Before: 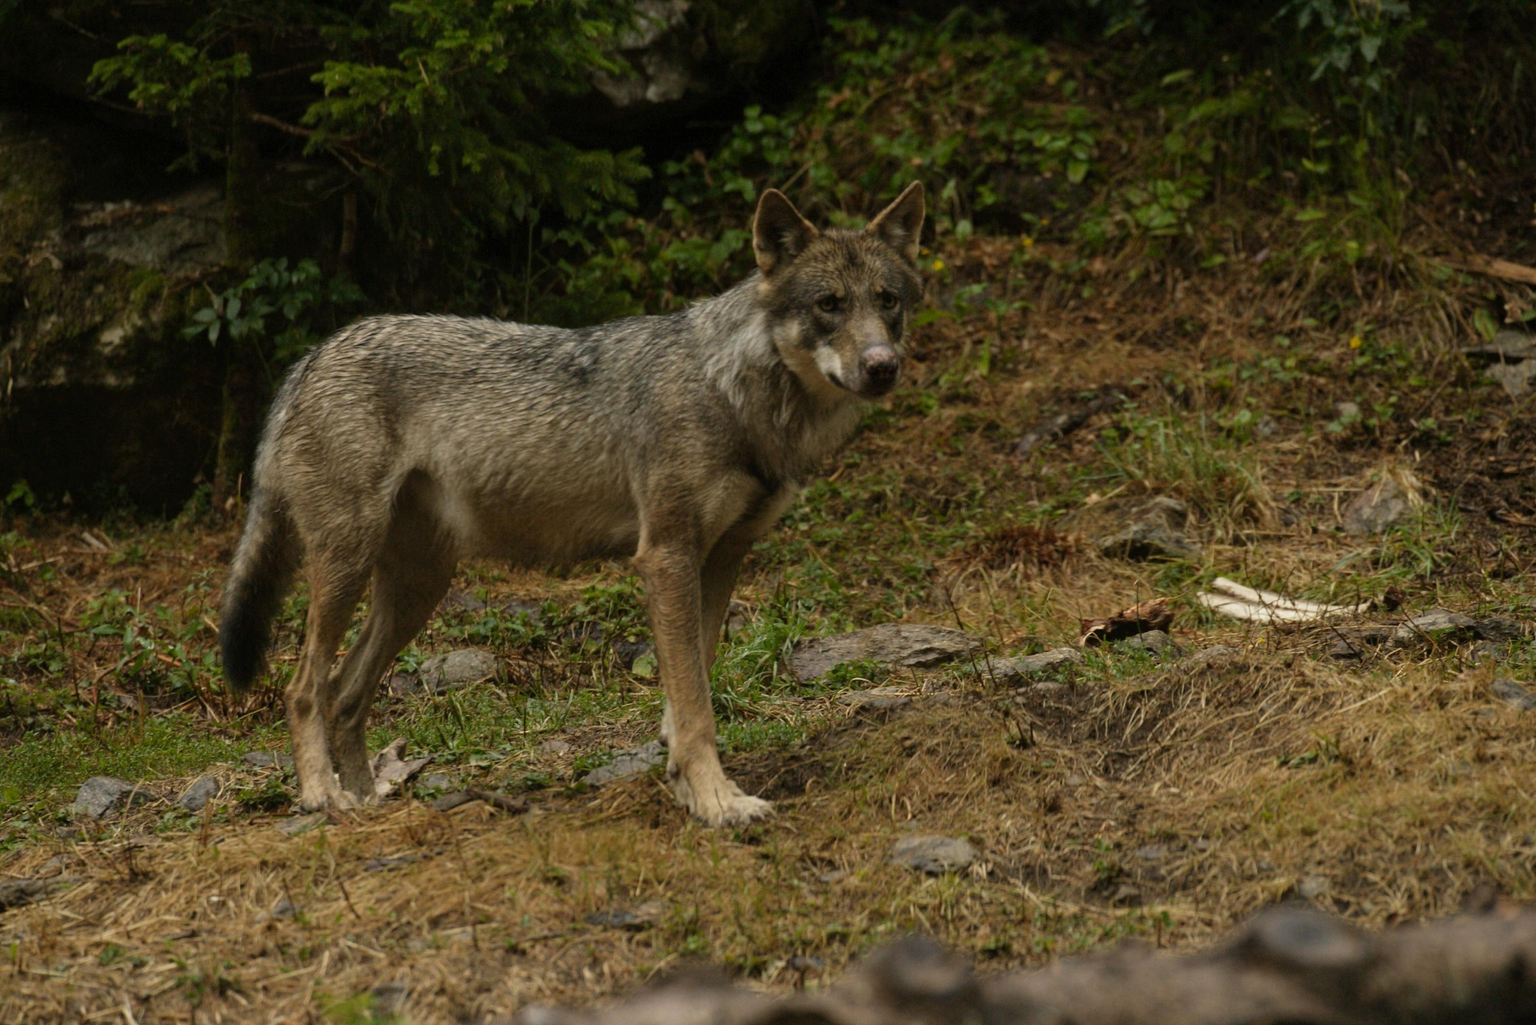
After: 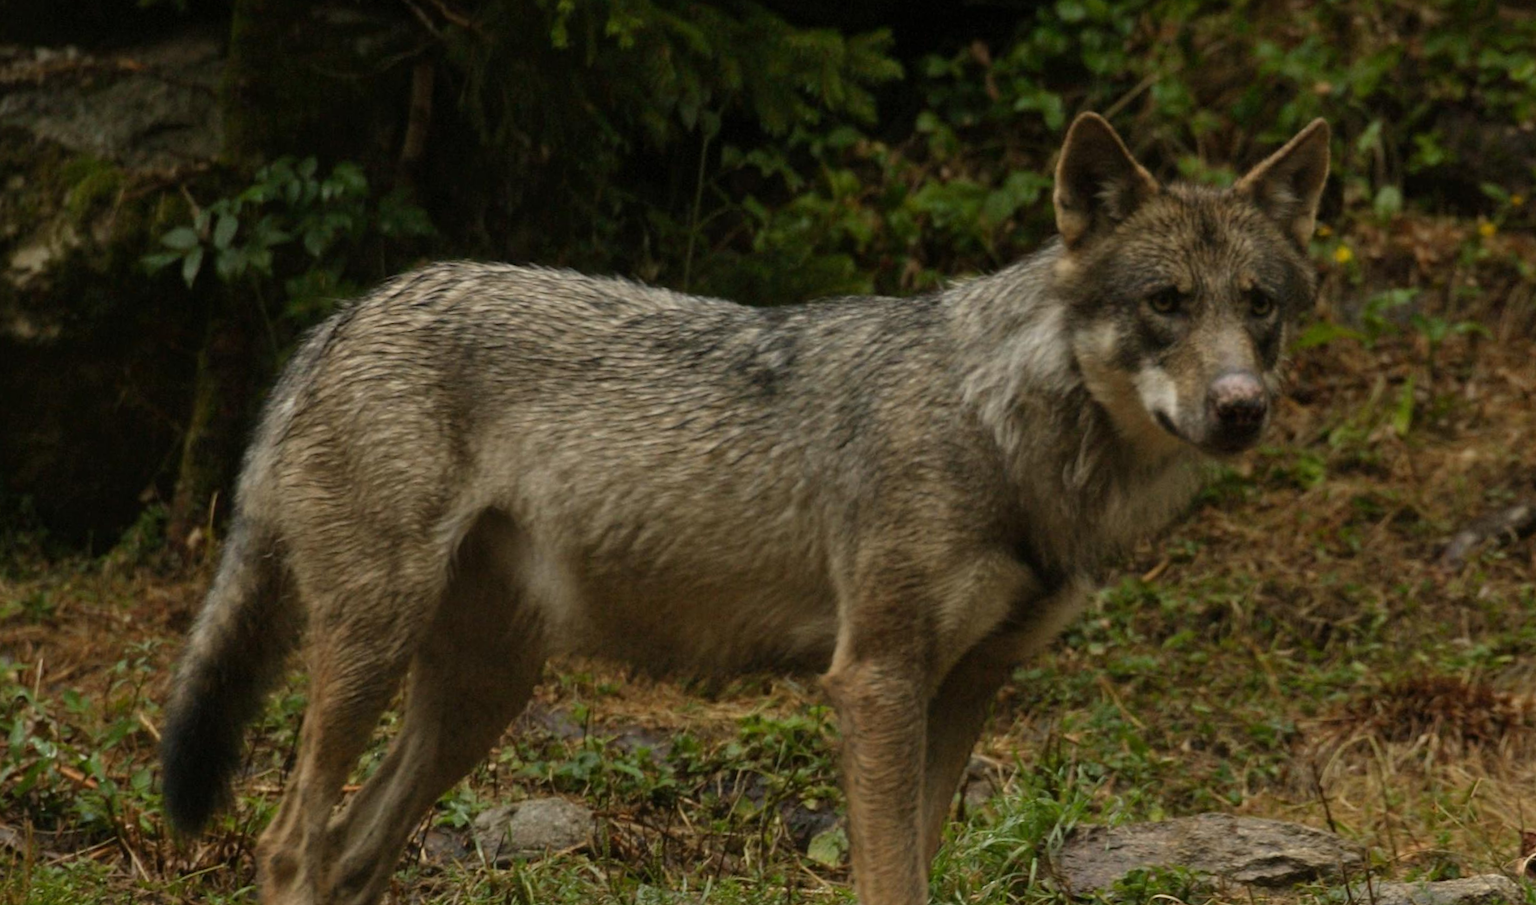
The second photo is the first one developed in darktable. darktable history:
crop and rotate: angle -4.7°, left 2.043%, top 7.063%, right 27.207%, bottom 30.417%
